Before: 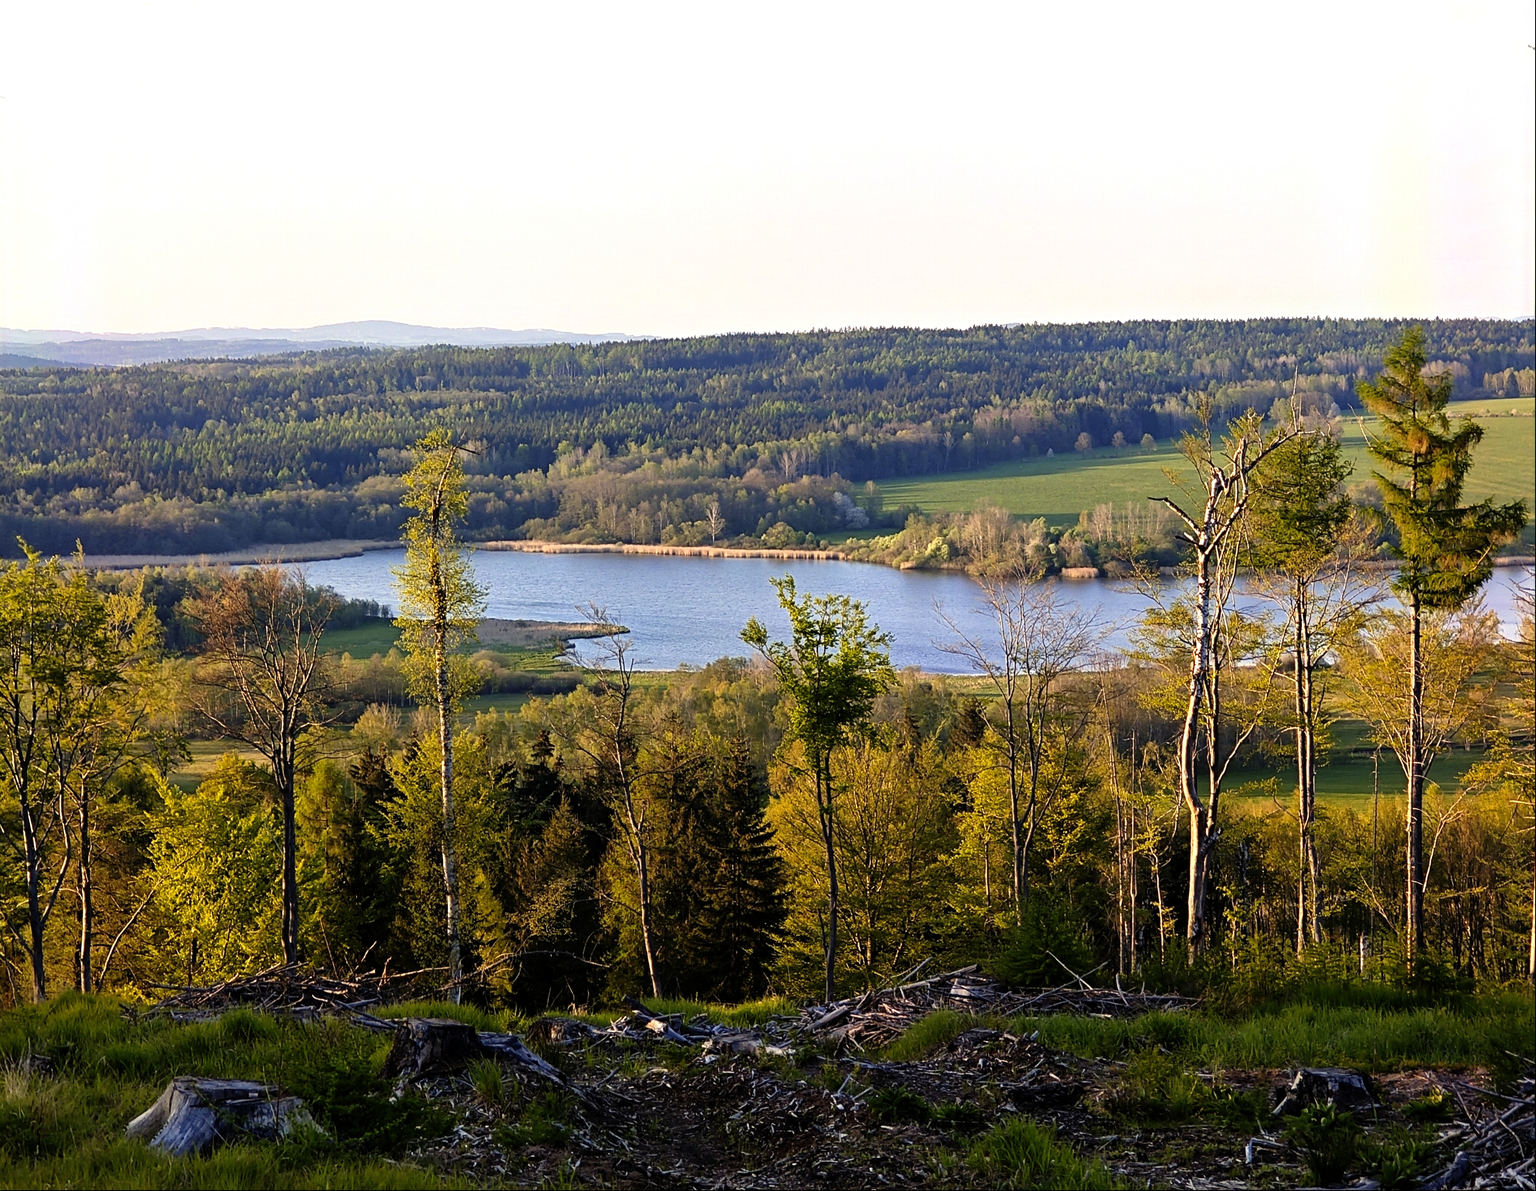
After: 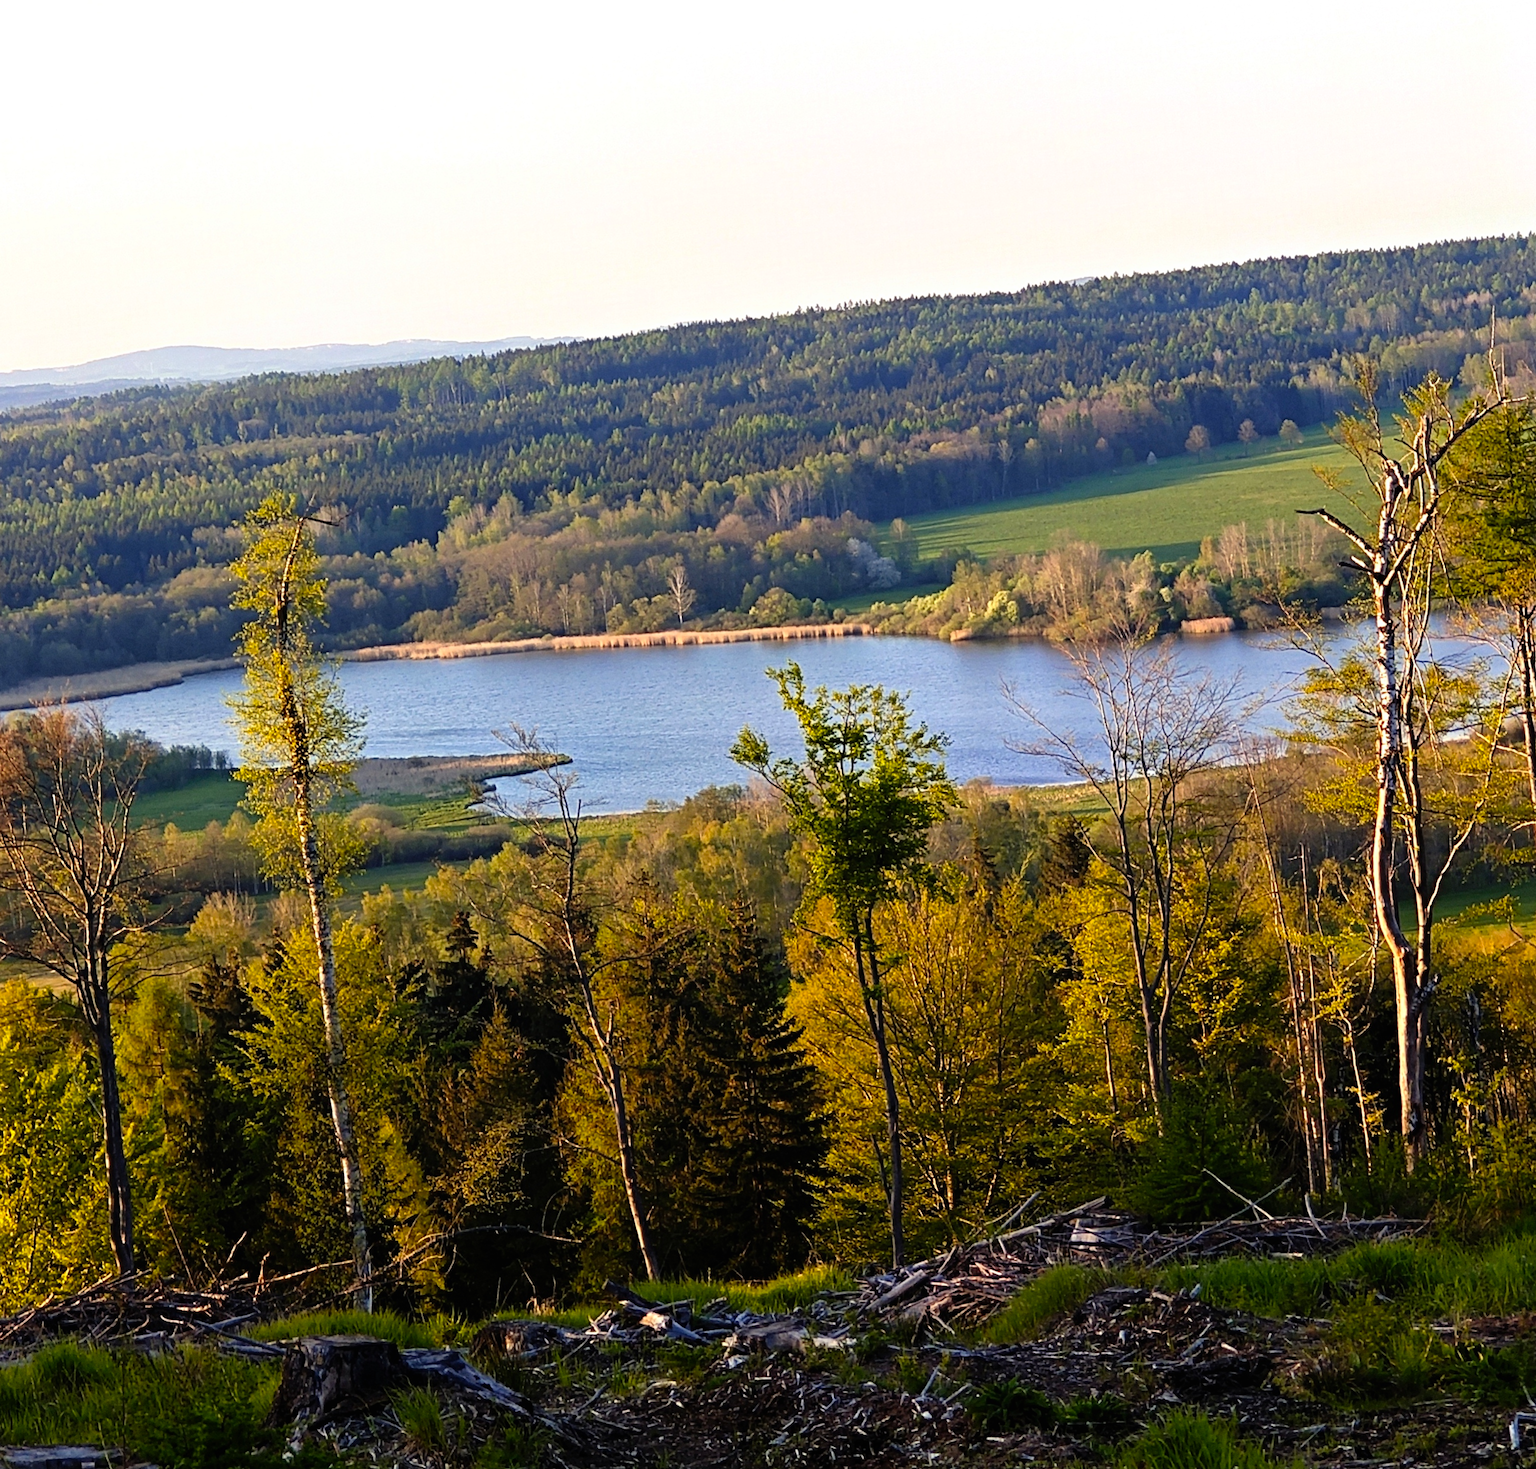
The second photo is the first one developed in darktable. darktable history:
local contrast: mode bilateral grid, contrast 100, coarseness 100, detail 94%, midtone range 0.2
crop and rotate: left 13.15%, top 5.251%, right 12.609%
rotate and perspective: rotation -4.57°, crop left 0.054, crop right 0.944, crop top 0.087, crop bottom 0.914
